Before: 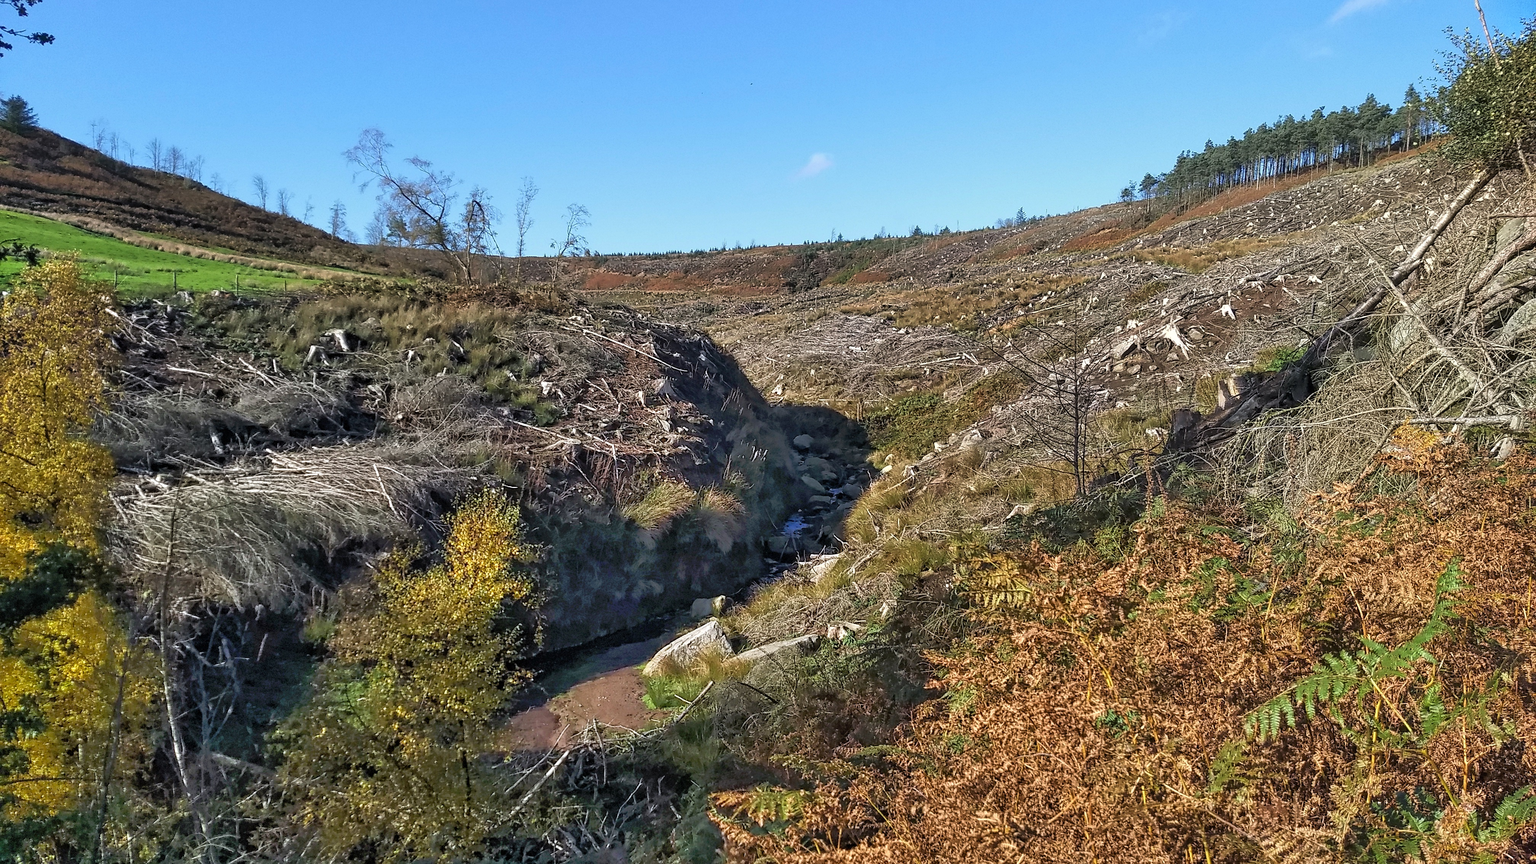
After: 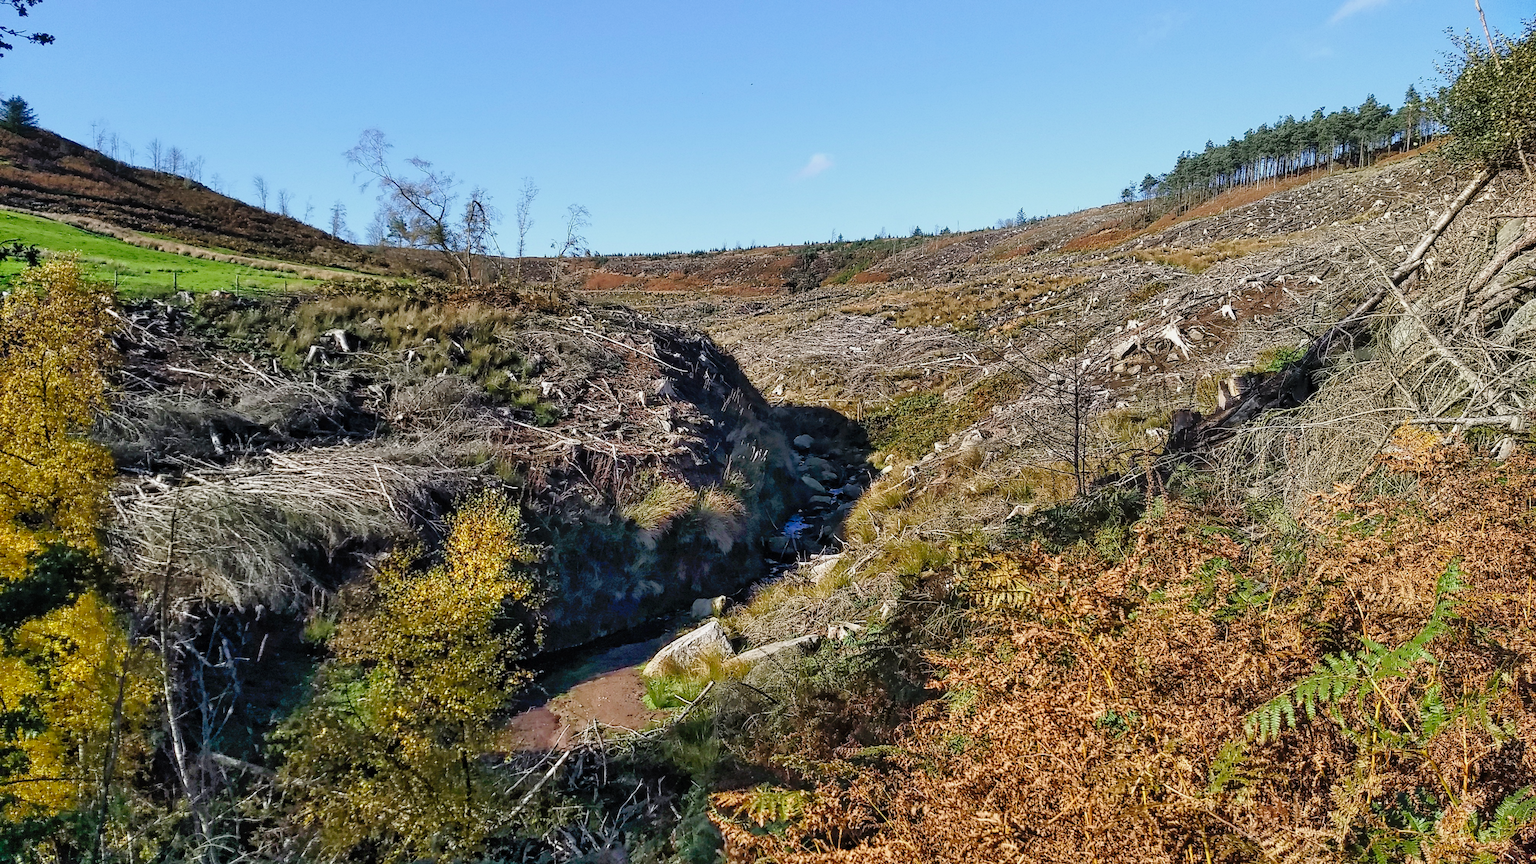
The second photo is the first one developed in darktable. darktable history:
tone curve: curves: ch0 [(0, 0) (0.003, 0.015) (0.011, 0.019) (0.025, 0.027) (0.044, 0.041) (0.069, 0.055) (0.1, 0.079) (0.136, 0.099) (0.177, 0.149) (0.224, 0.216) (0.277, 0.292) (0.335, 0.383) (0.399, 0.474) (0.468, 0.556) (0.543, 0.632) (0.623, 0.711) (0.709, 0.789) (0.801, 0.871) (0.898, 0.944) (1, 1)], preserve colors none
exposure: exposure -0.328 EV, compensate highlight preservation false
